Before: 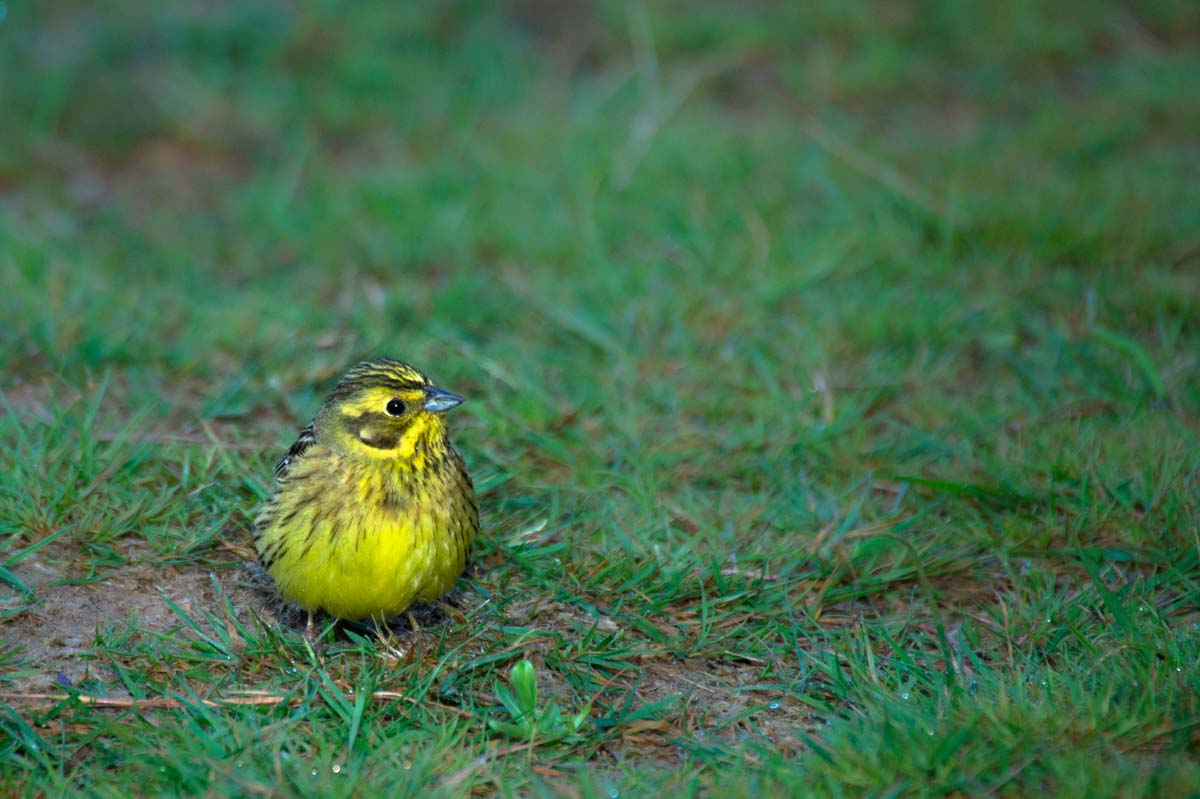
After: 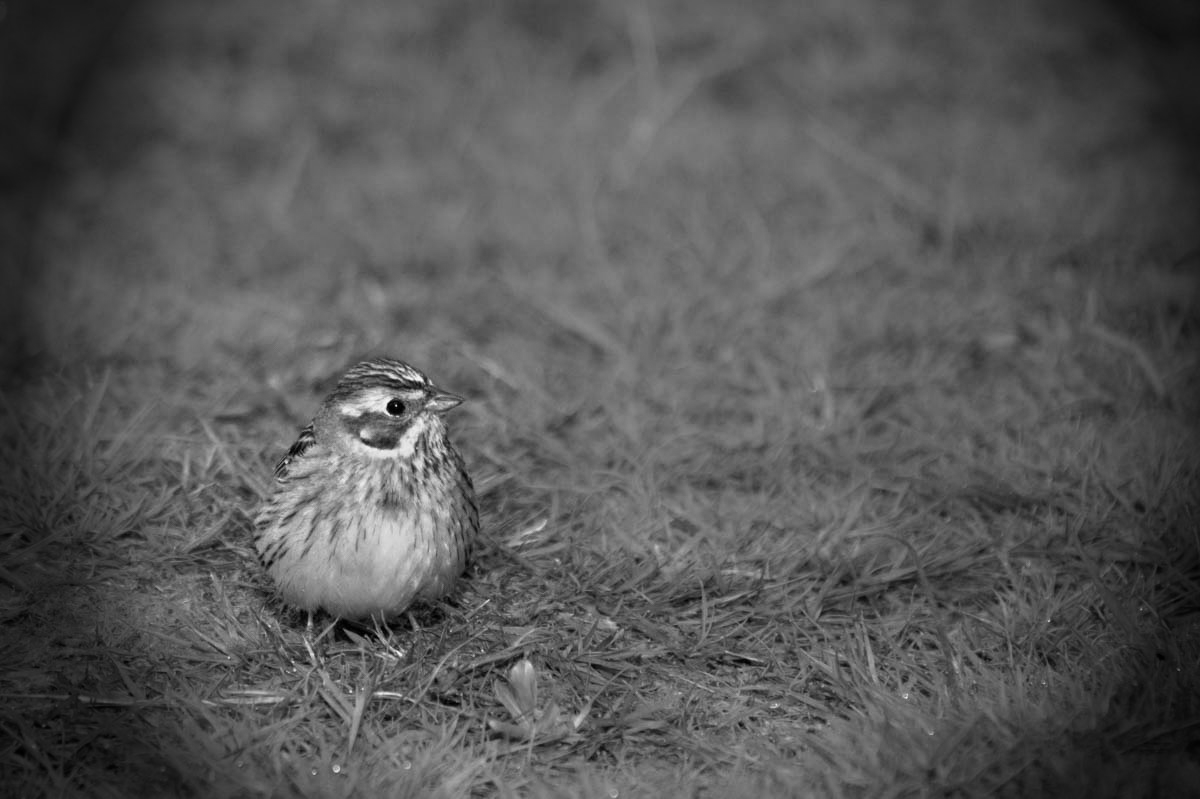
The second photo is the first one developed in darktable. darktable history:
vignetting: fall-off start 76.42%, fall-off radius 27.36%, brightness -0.872, center (0.037, -0.09), width/height ratio 0.971
monochrome: size 1
color calibration: illuminant as shot in camera, x 0.358, y 0.373, temperature 4628.91 K
